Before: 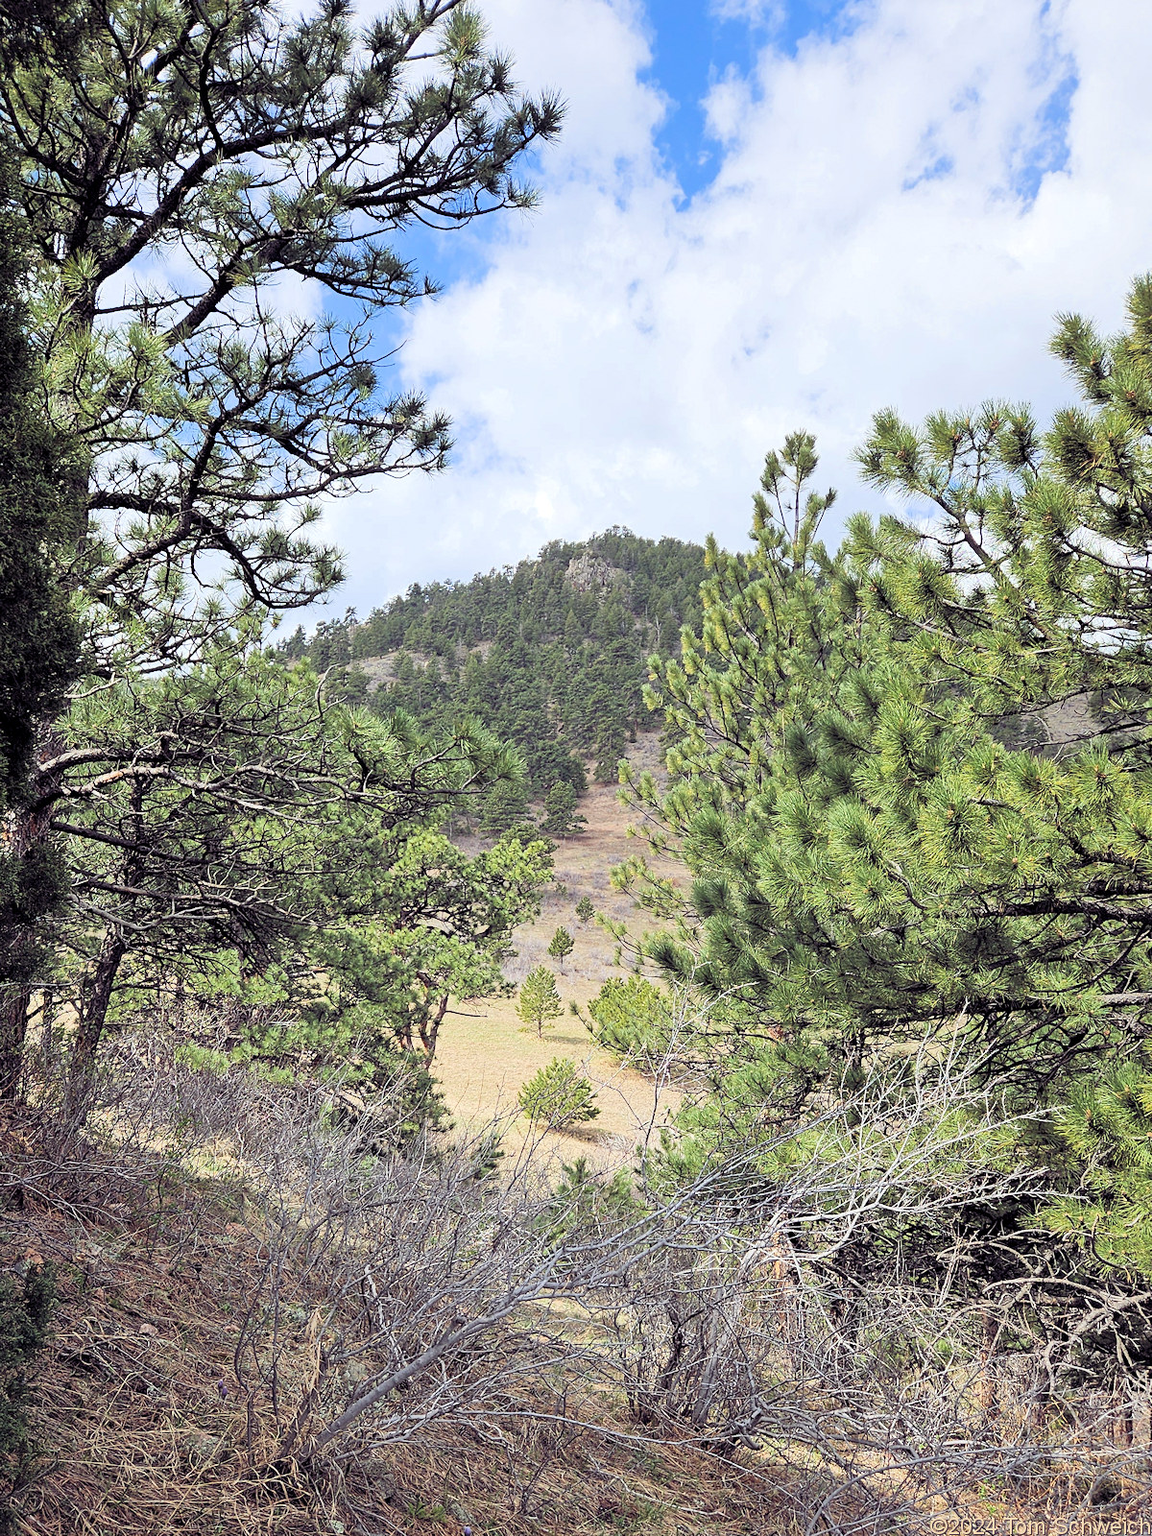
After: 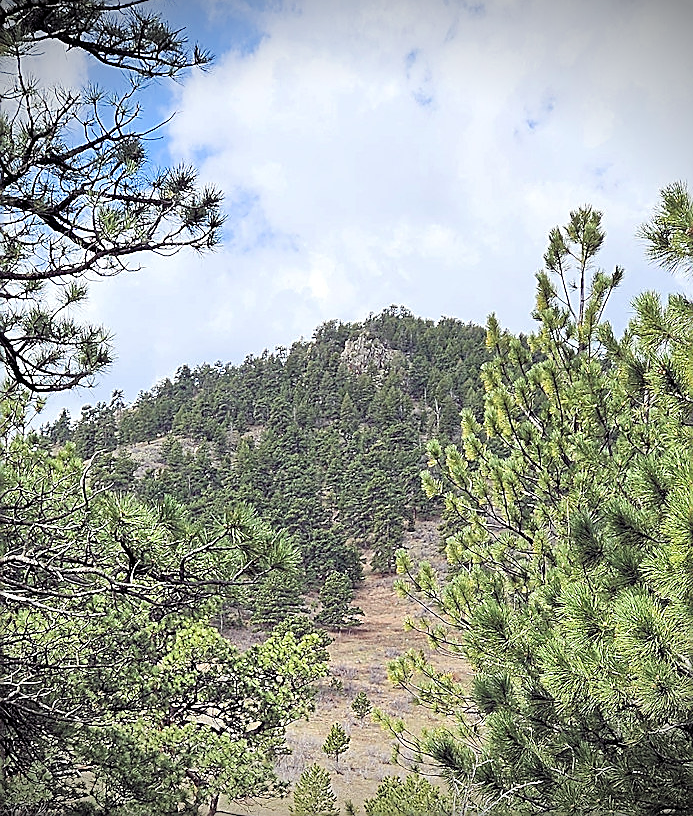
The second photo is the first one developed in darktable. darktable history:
crop: left 20.732%, top 15.187%, right 21.505%, bottom 33.801%
exposure: compensate exposure bias true, compensate highlight preservation false
sharpen: radius 1.428, amount 1.265, threshold 0.65
vignetting: fall-off start 97.2%, brightness -0.688, width/height ratio 1.184
haze removal: adaptive false
